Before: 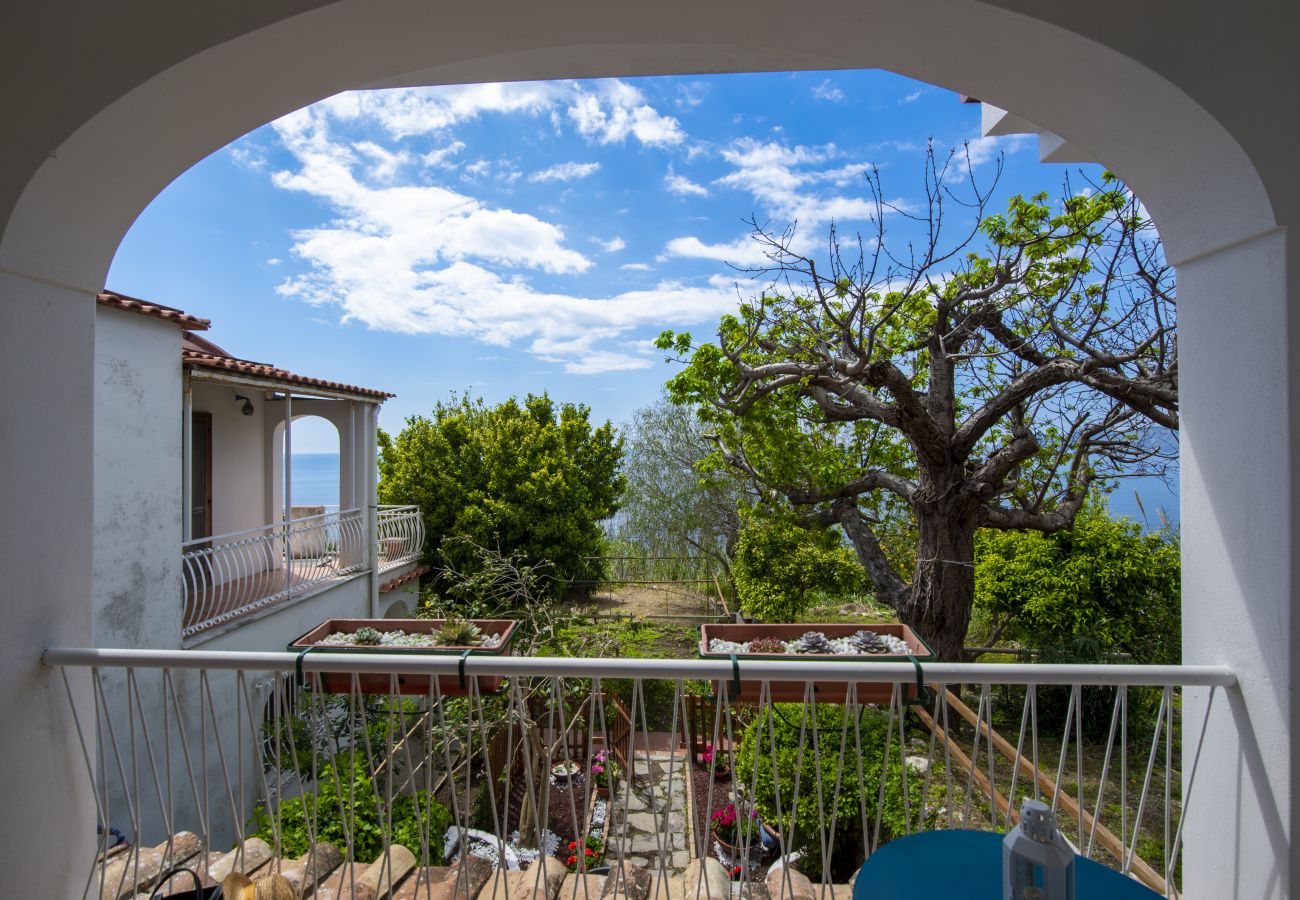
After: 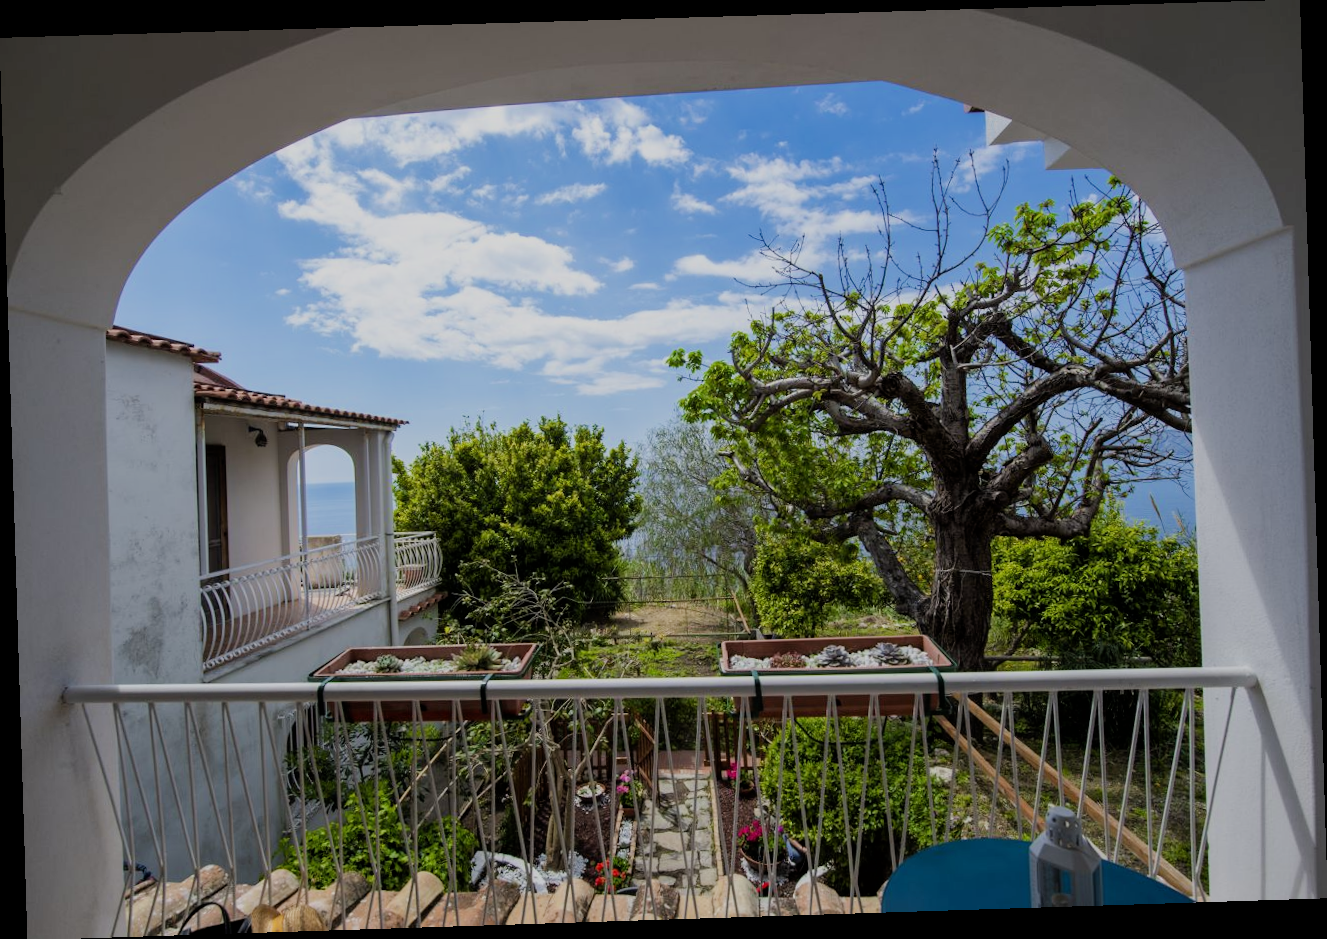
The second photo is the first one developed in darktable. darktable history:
vibrance: vibrance 0%
rotate and perspective: rotation -1.77°, lens shift (horizontal) 0.004, automatic cropping off
filmic rgb: black relative exposure -7.65 EV, white relative exposure 4.56 EV, hardness 3.61
